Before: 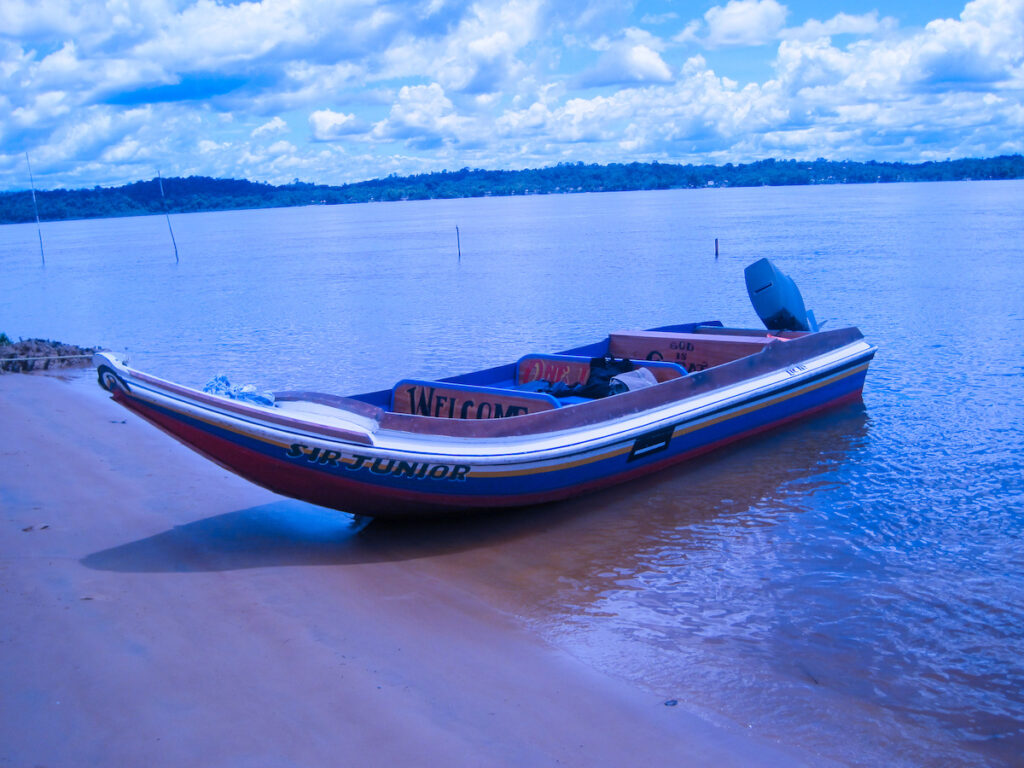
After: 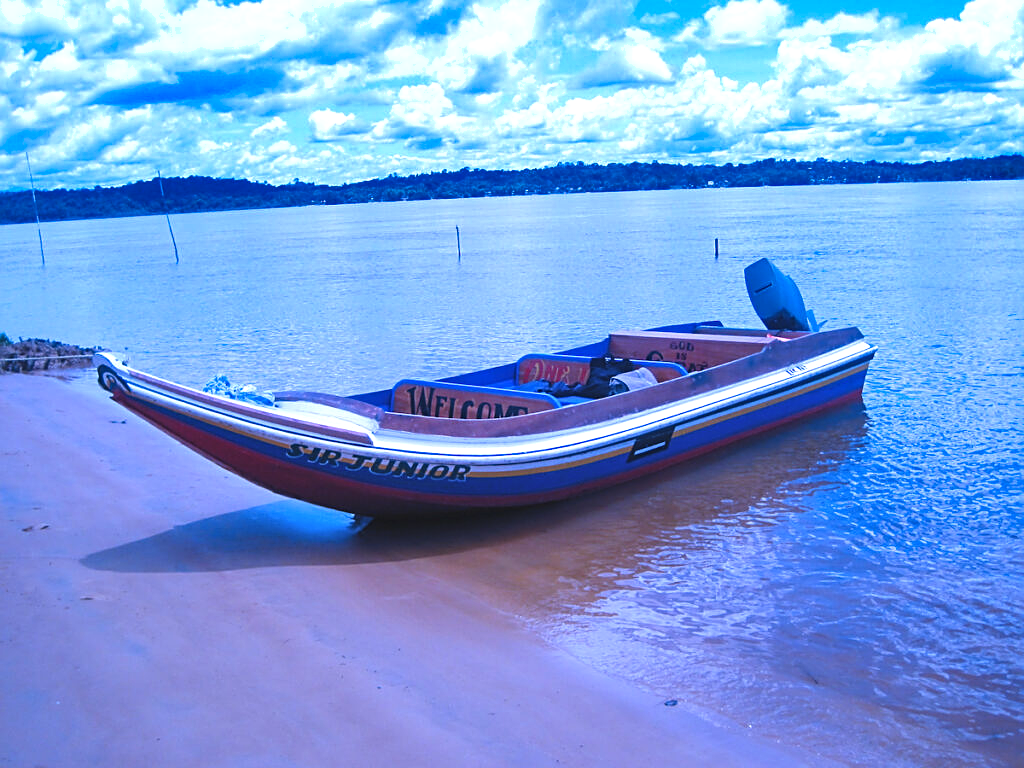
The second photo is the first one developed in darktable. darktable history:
exposure: black level correction -0.005, exposure 0.626 EV, compensate highlight preservation false
sharpen: on, module defaults
shadows and highlights: soften with gaussian
